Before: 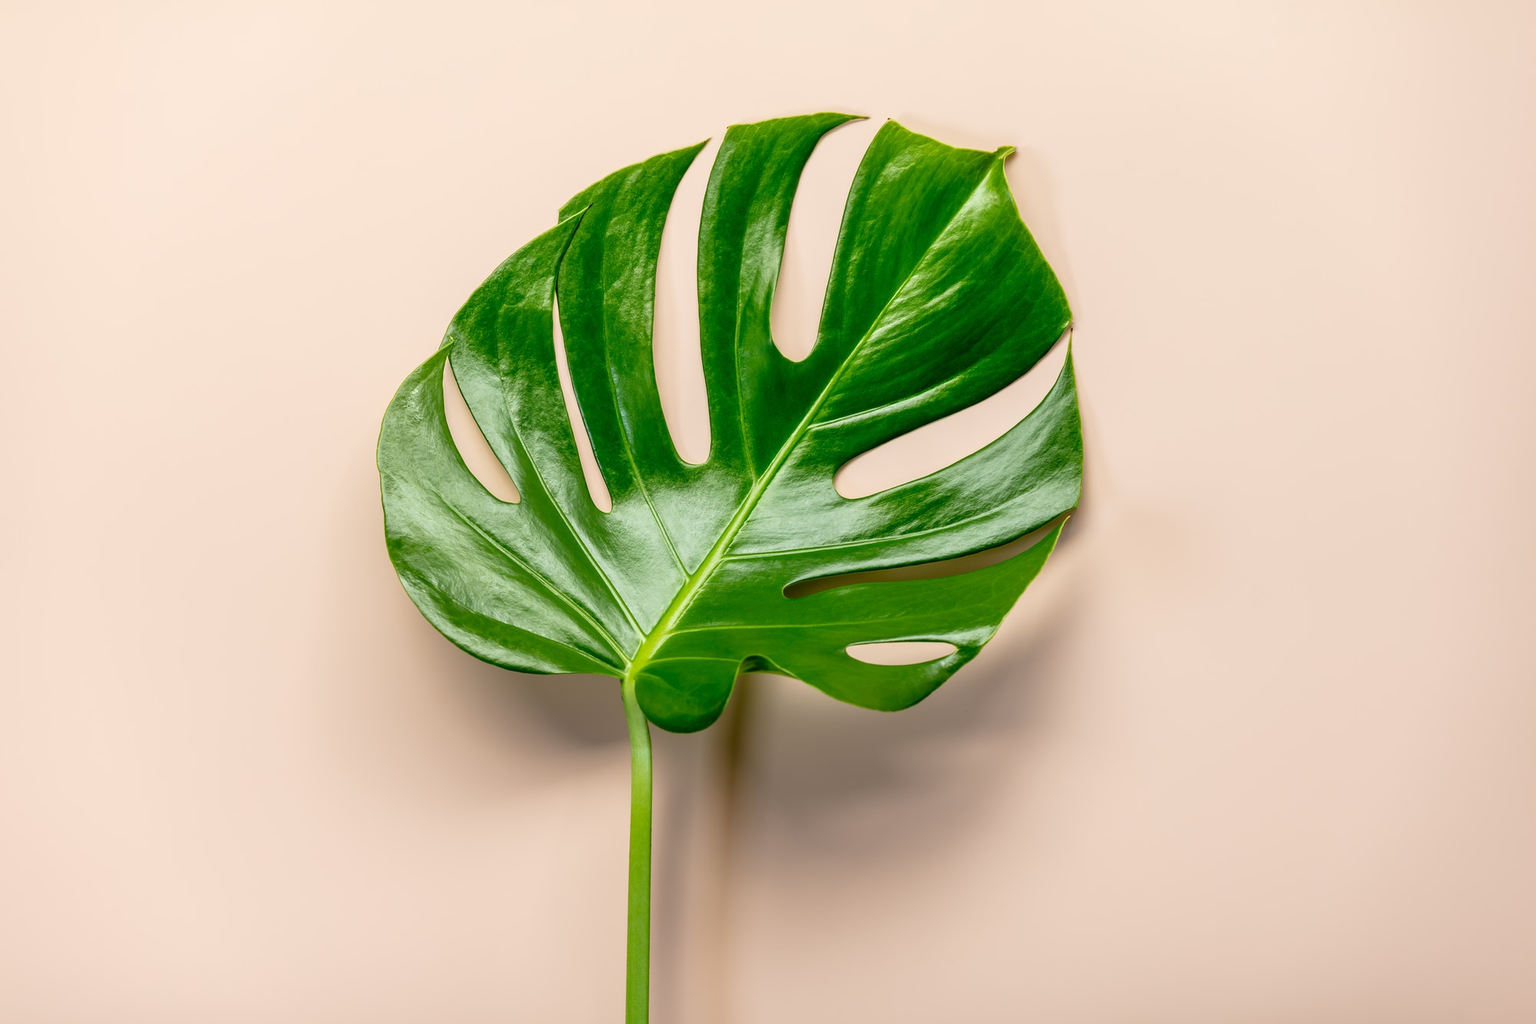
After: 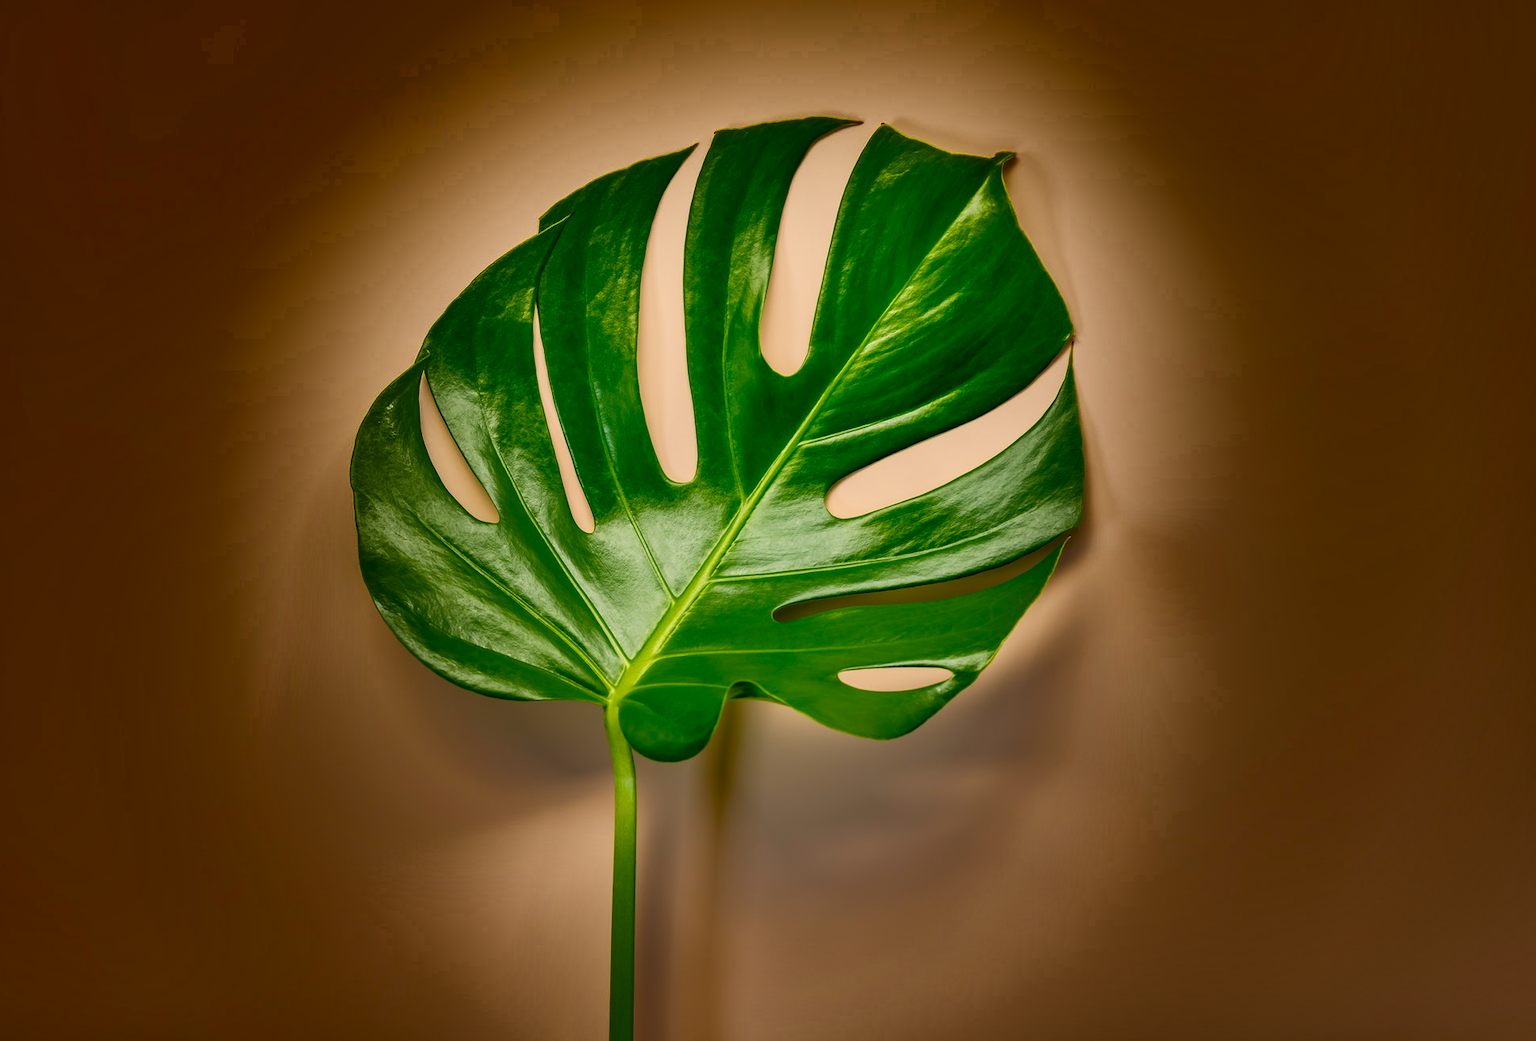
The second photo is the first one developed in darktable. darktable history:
shadows and highlights: radius 122.88, shadows 98.37, white point adjustment -2.95, highlights -99.59, soften with gaussian
crop and rotate: left 2.618%, right 1.15%, bottom 2.118%
color balance rgb: shadows lift › chroma 0.845%, shadows lift › hue 113.72°, highlights gain › chroma 3.067%, highlights gain › hue 74.01°, perceptual saturation grading › global saturation 29.397%, global vibrance 2.704%
